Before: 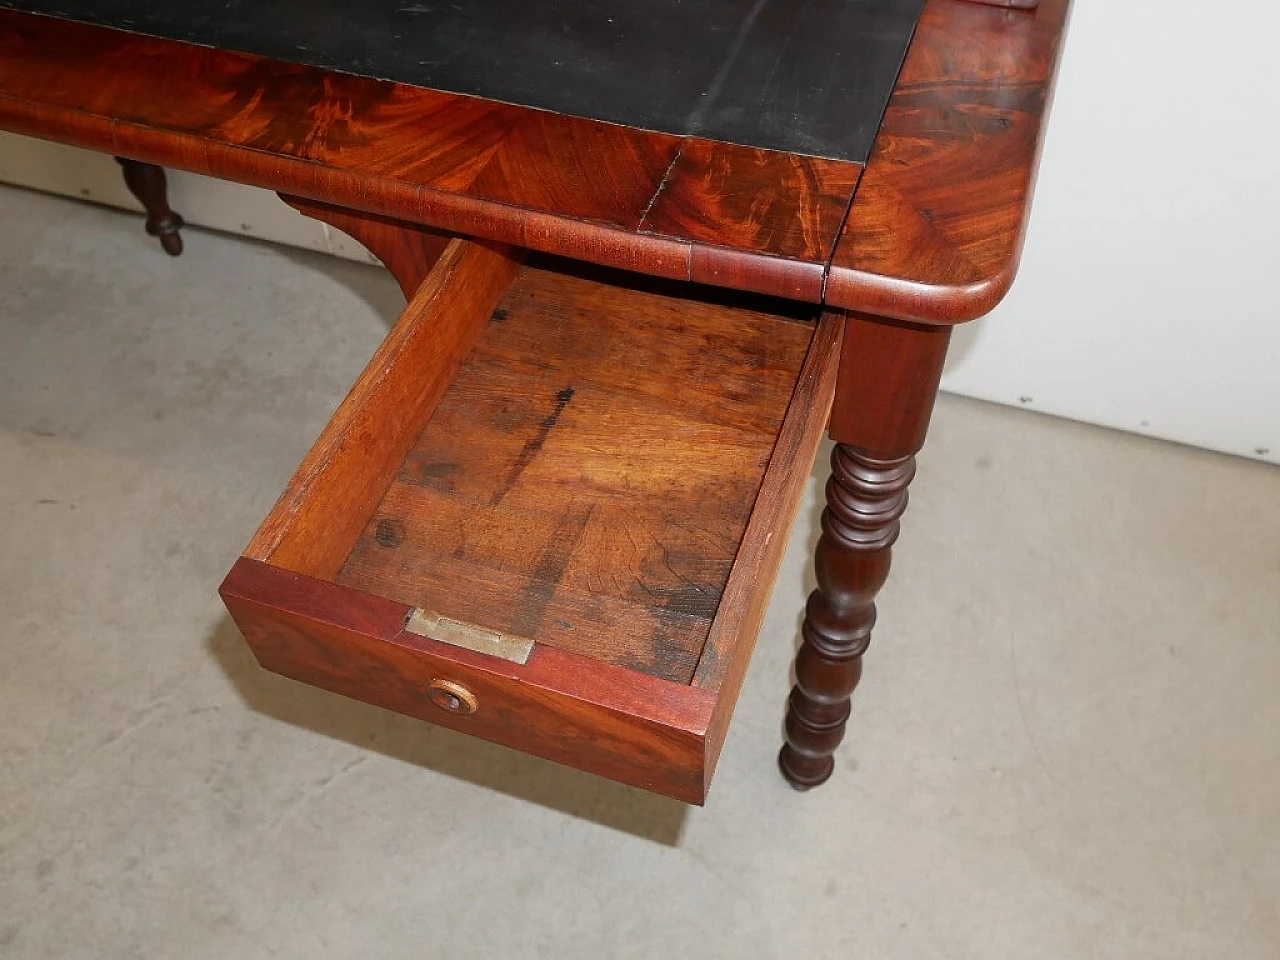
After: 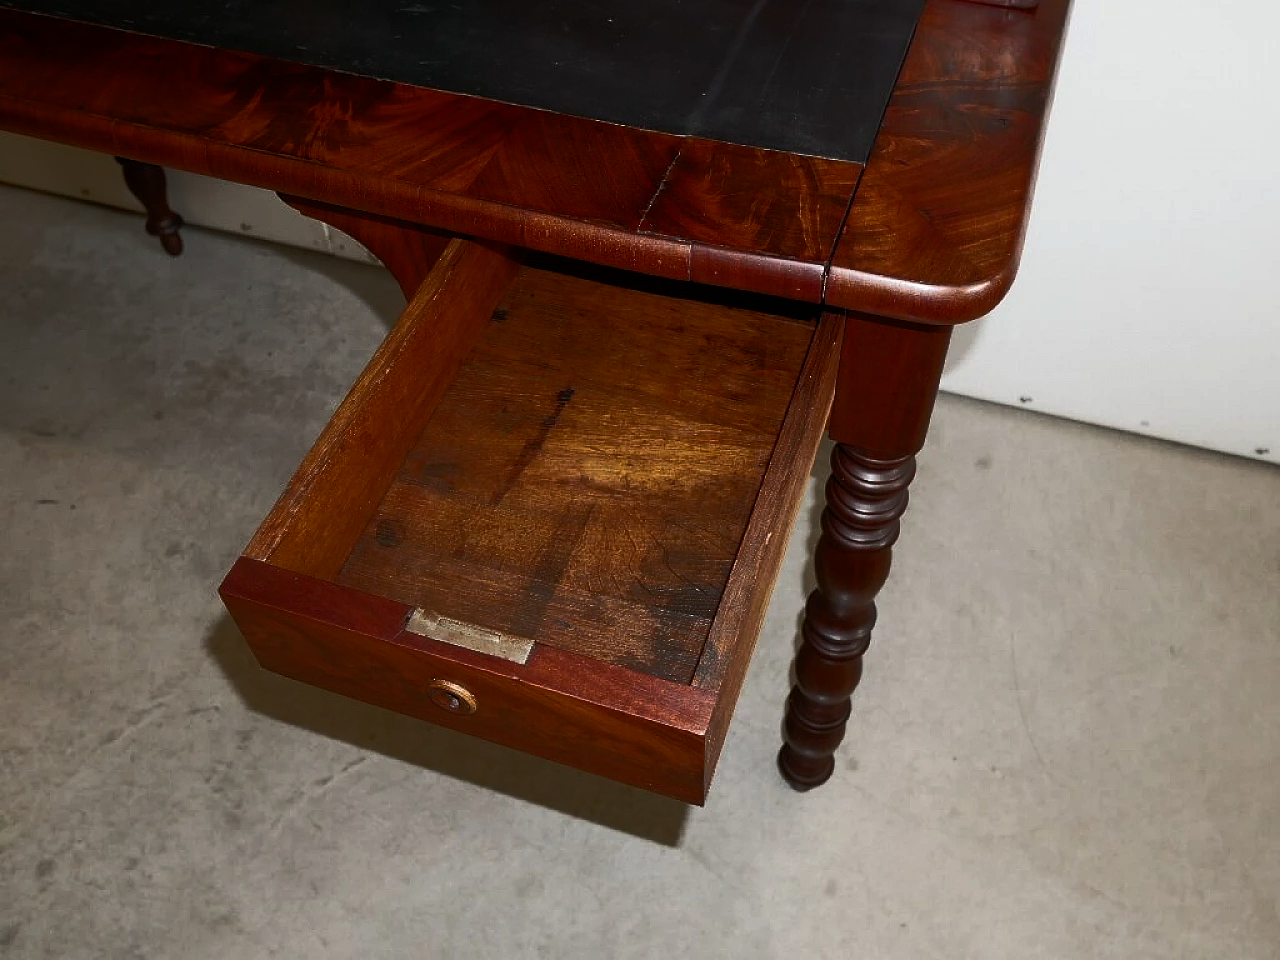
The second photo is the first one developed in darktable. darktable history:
color balance rgb: linear chroma grading › global chroma 14.423%, perceptual saturation grading › global saturation 15.654%, perceptual saturation grading › highlights -19.302%, perceptual saturation grading › shadows 20.158%, perceptual brilliance grading › highlights 2.192%, perceptual brilliance grading › mid-tones -49.958%, perceptual brilliance grading › shadows -50.302%
